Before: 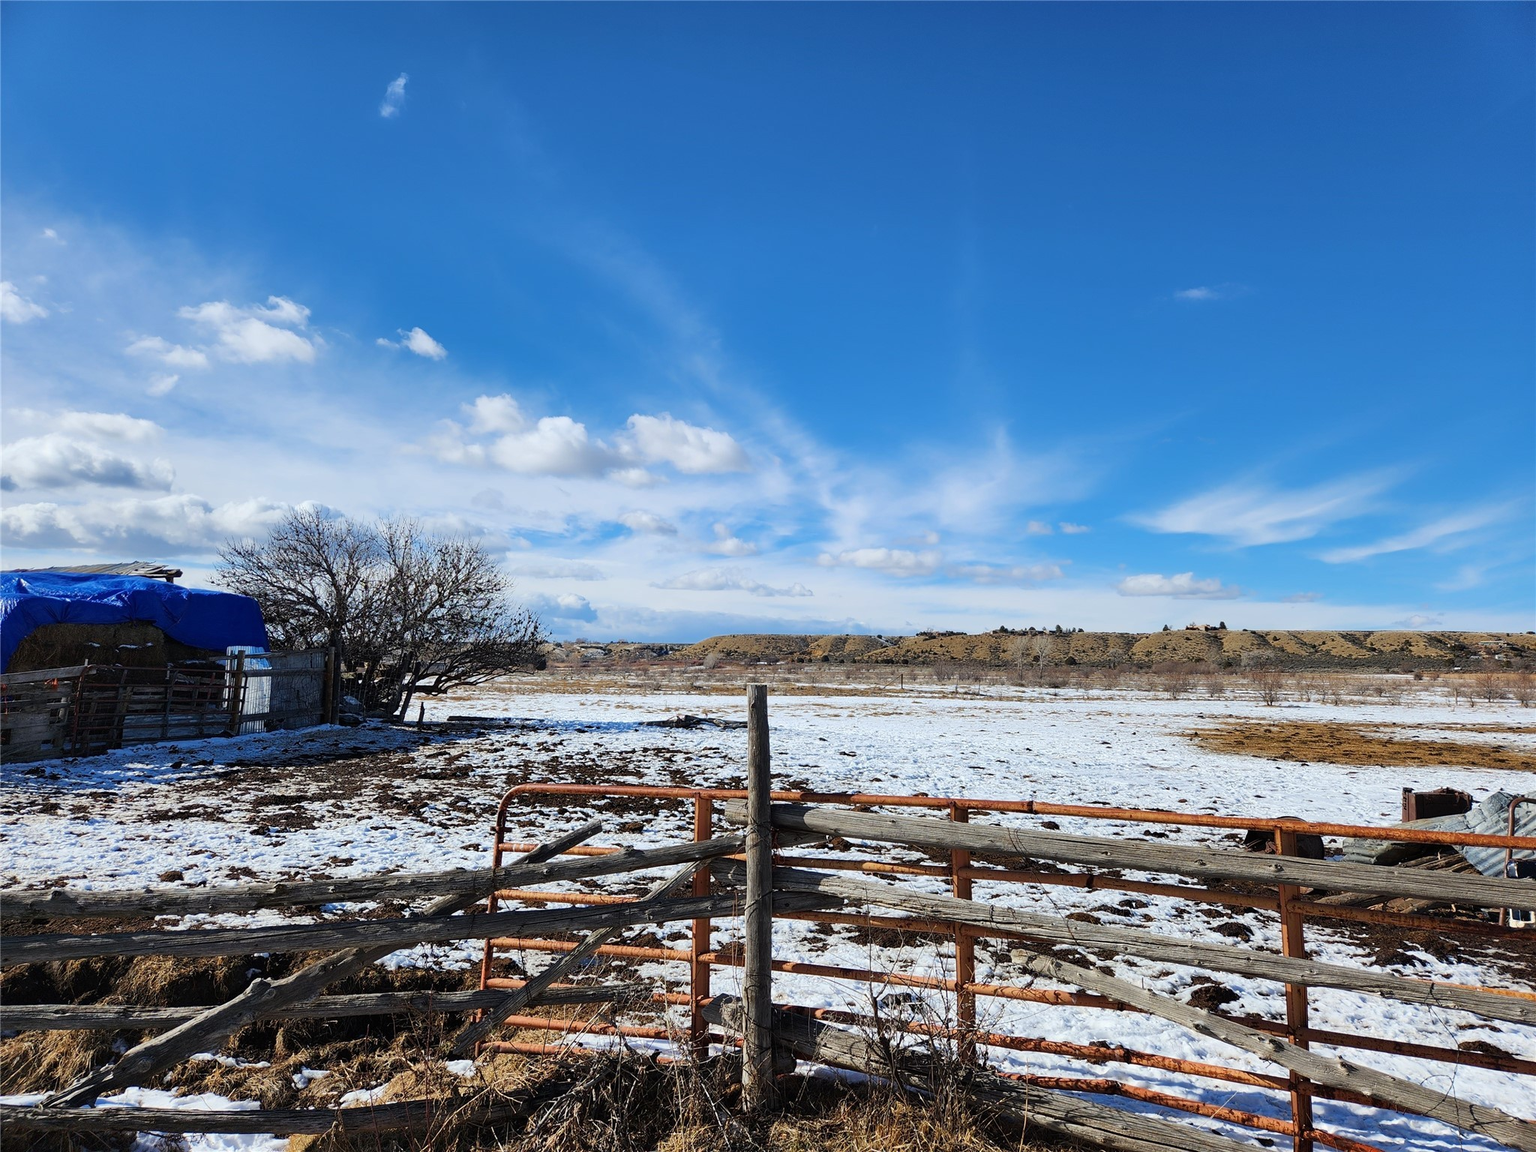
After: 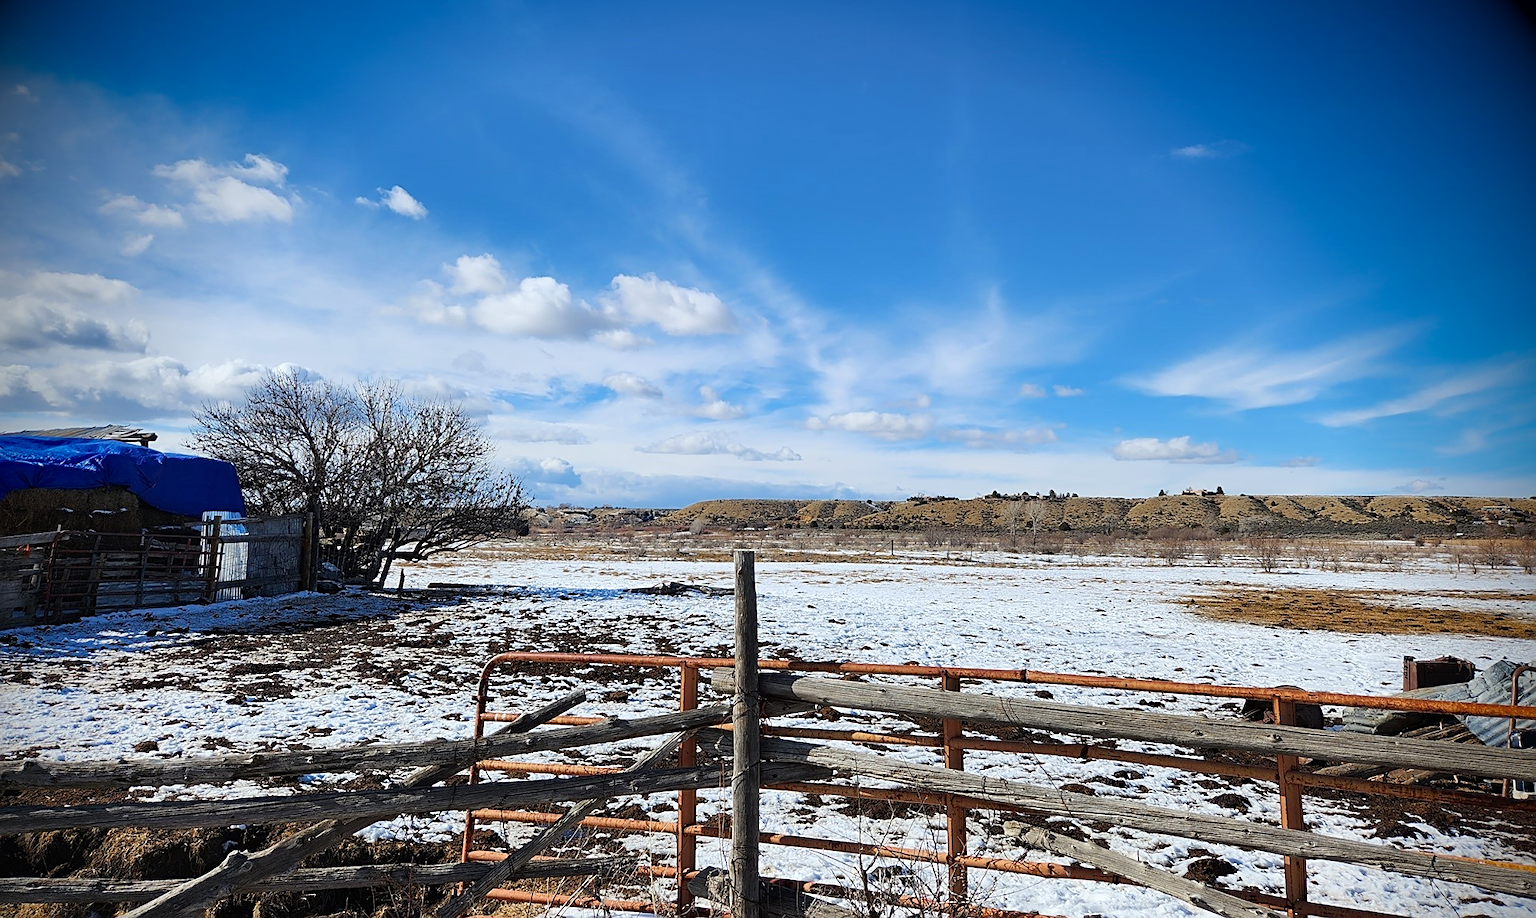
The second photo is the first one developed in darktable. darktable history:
shadows and highlights: shadows -9.09, white point adjustment 1.44, highlights 11.13
sharpen: on, module defaults
crop and rotate: left 1.898%, top 12.692%, right 0.179%, bottom 9.184%
vignetting: brightness -0.996, saturation 0.494, center (-0.024, 0.398), unbound false
